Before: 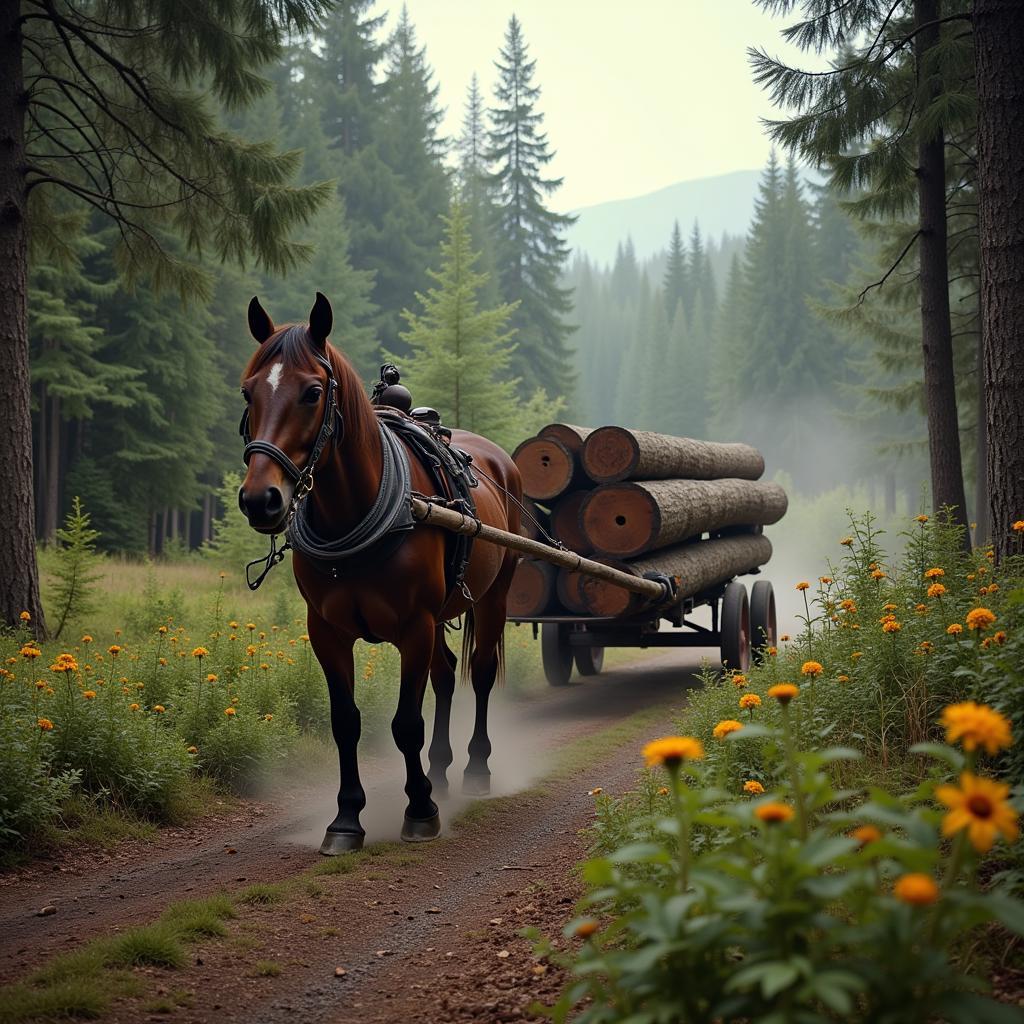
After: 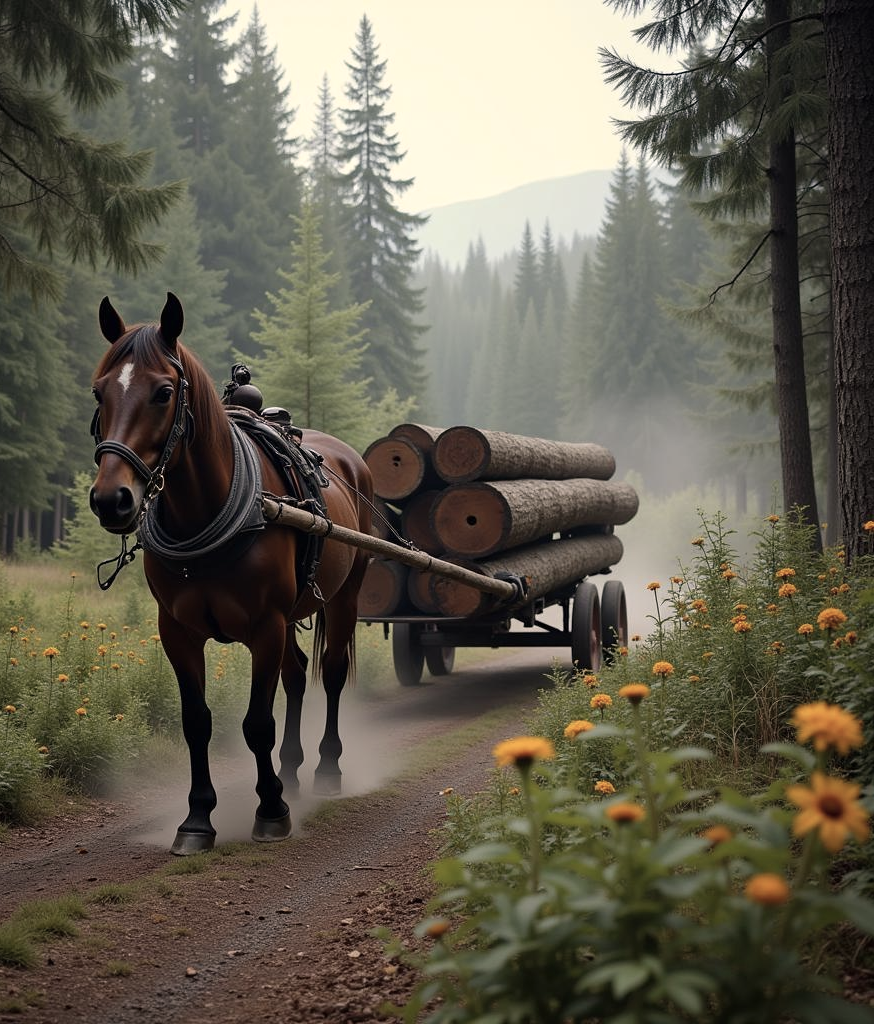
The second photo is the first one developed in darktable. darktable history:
color correction: highlights a* 5.59, highlights b* 5.24, saturation 0.68
tone equalizer: on, module defaults
crop and rotate: left 14.584%
